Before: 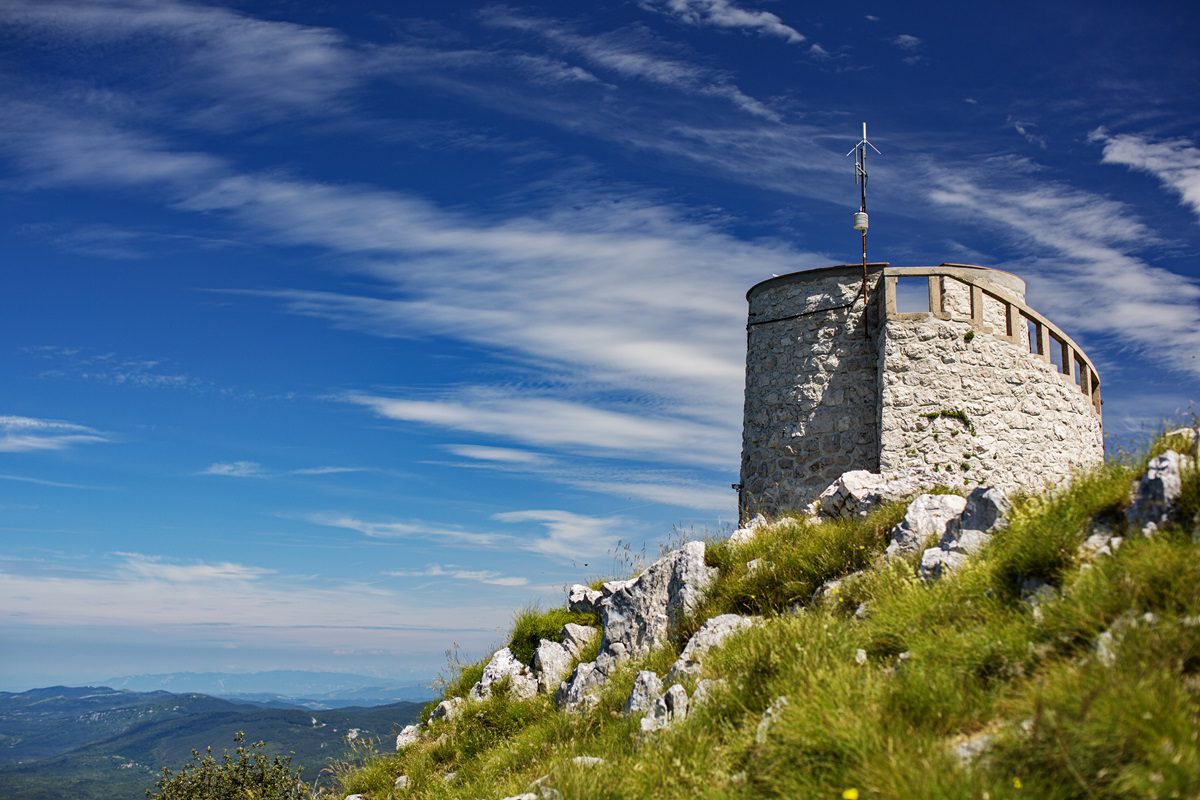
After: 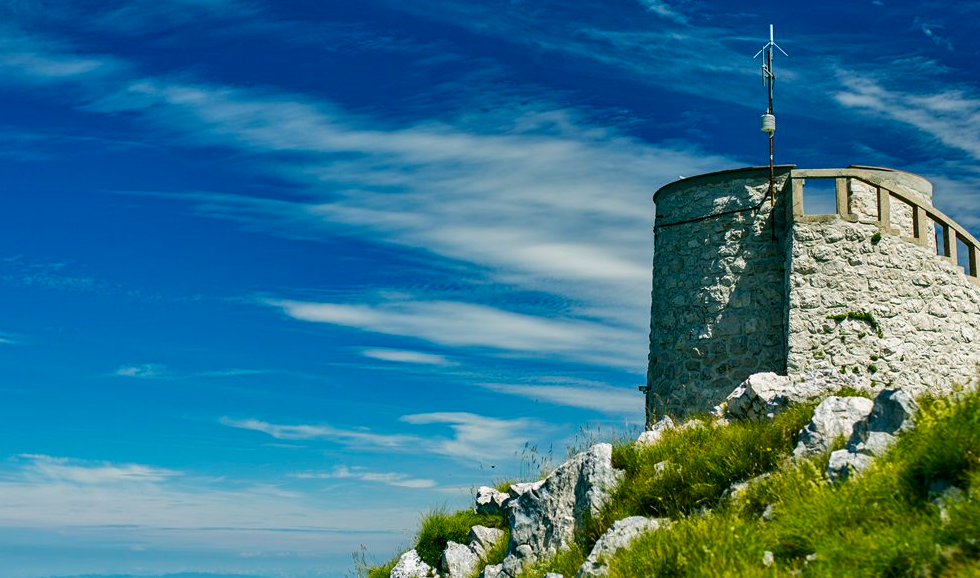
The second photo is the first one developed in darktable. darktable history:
shadows and highlights: highlights 71.42, soften with gaussian
contrast brightness saturation: brightness -0.091
color balance rgb: power › chroma 2.159%, power › hue 163.91°, perceptual saturation grading › global saturation 30.552%
crop: left 7.81%, top 12.316%, right 10.474%, bottom 15.415%
